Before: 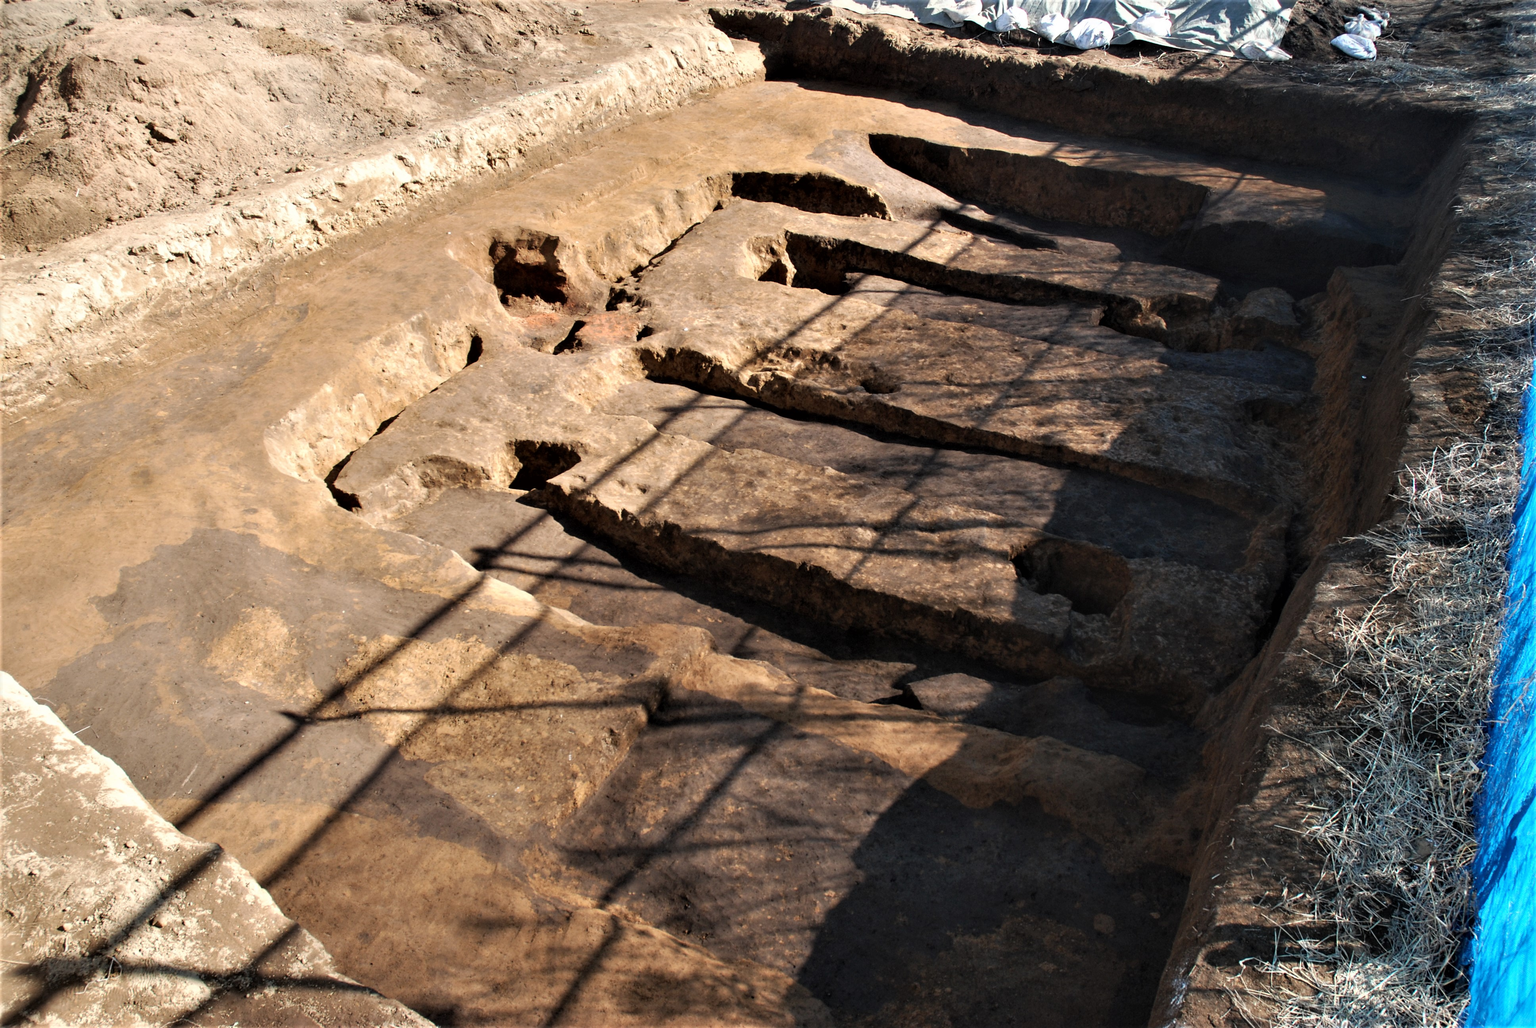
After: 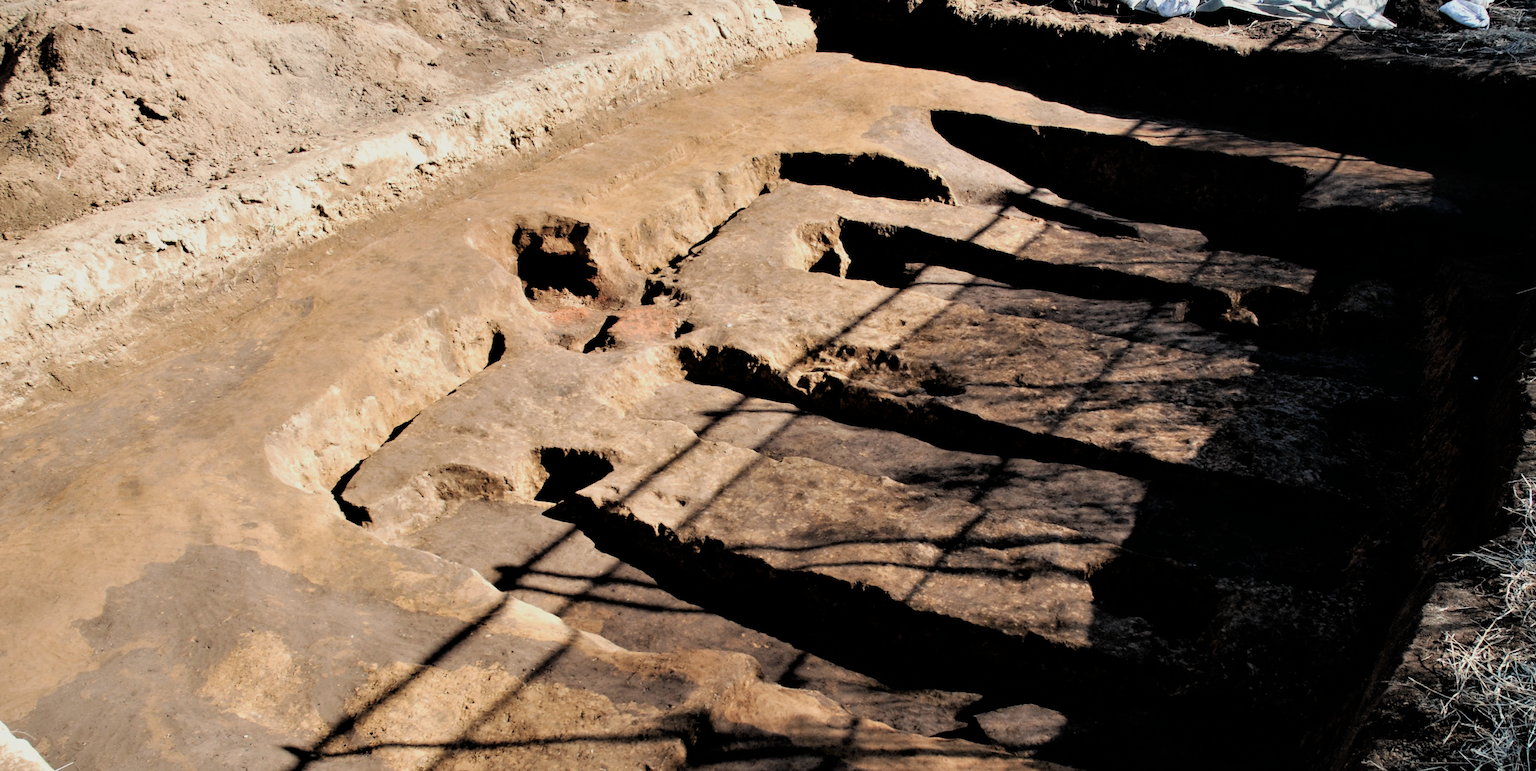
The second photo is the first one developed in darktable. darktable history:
crop: left 1.567%, top 3.356%, right 7.597%, bottom 28.444%
filmic rgb: black relative exposure -3.84 EV, white relative exposure 3.48 EV, threshold 3.01 EV, hardness 2.67, contrast 1.103, enable highlight reconstruction true
